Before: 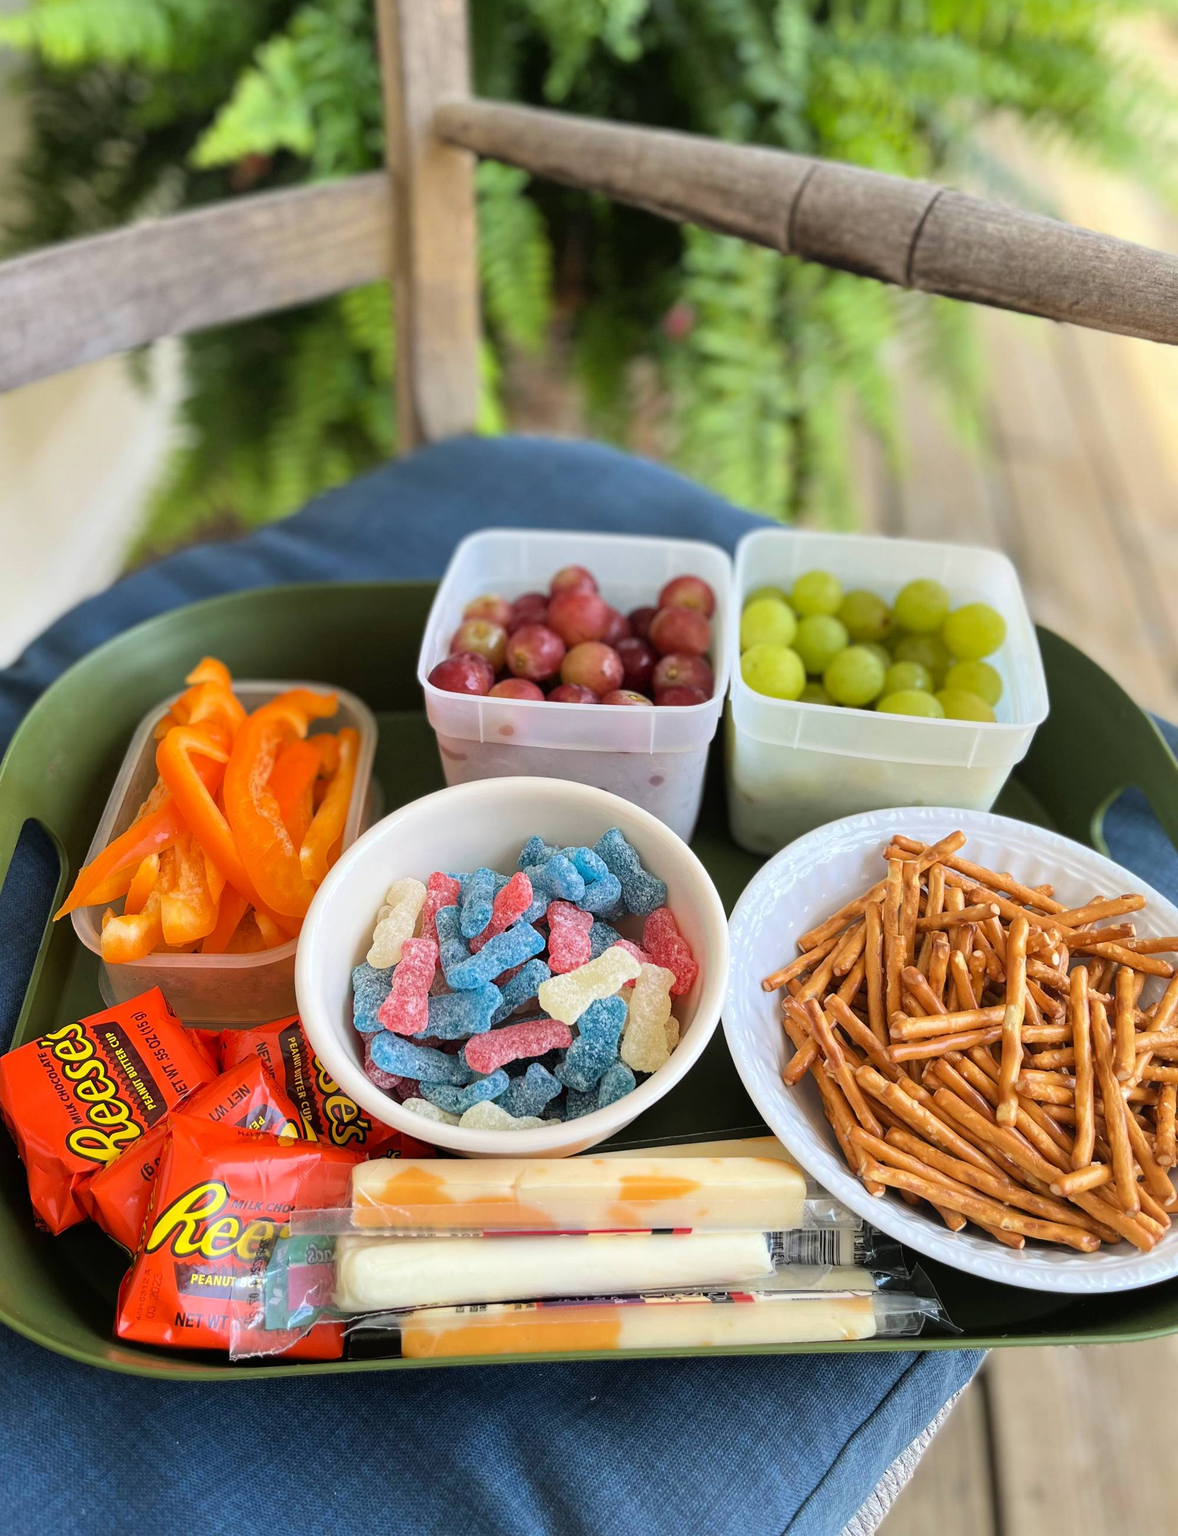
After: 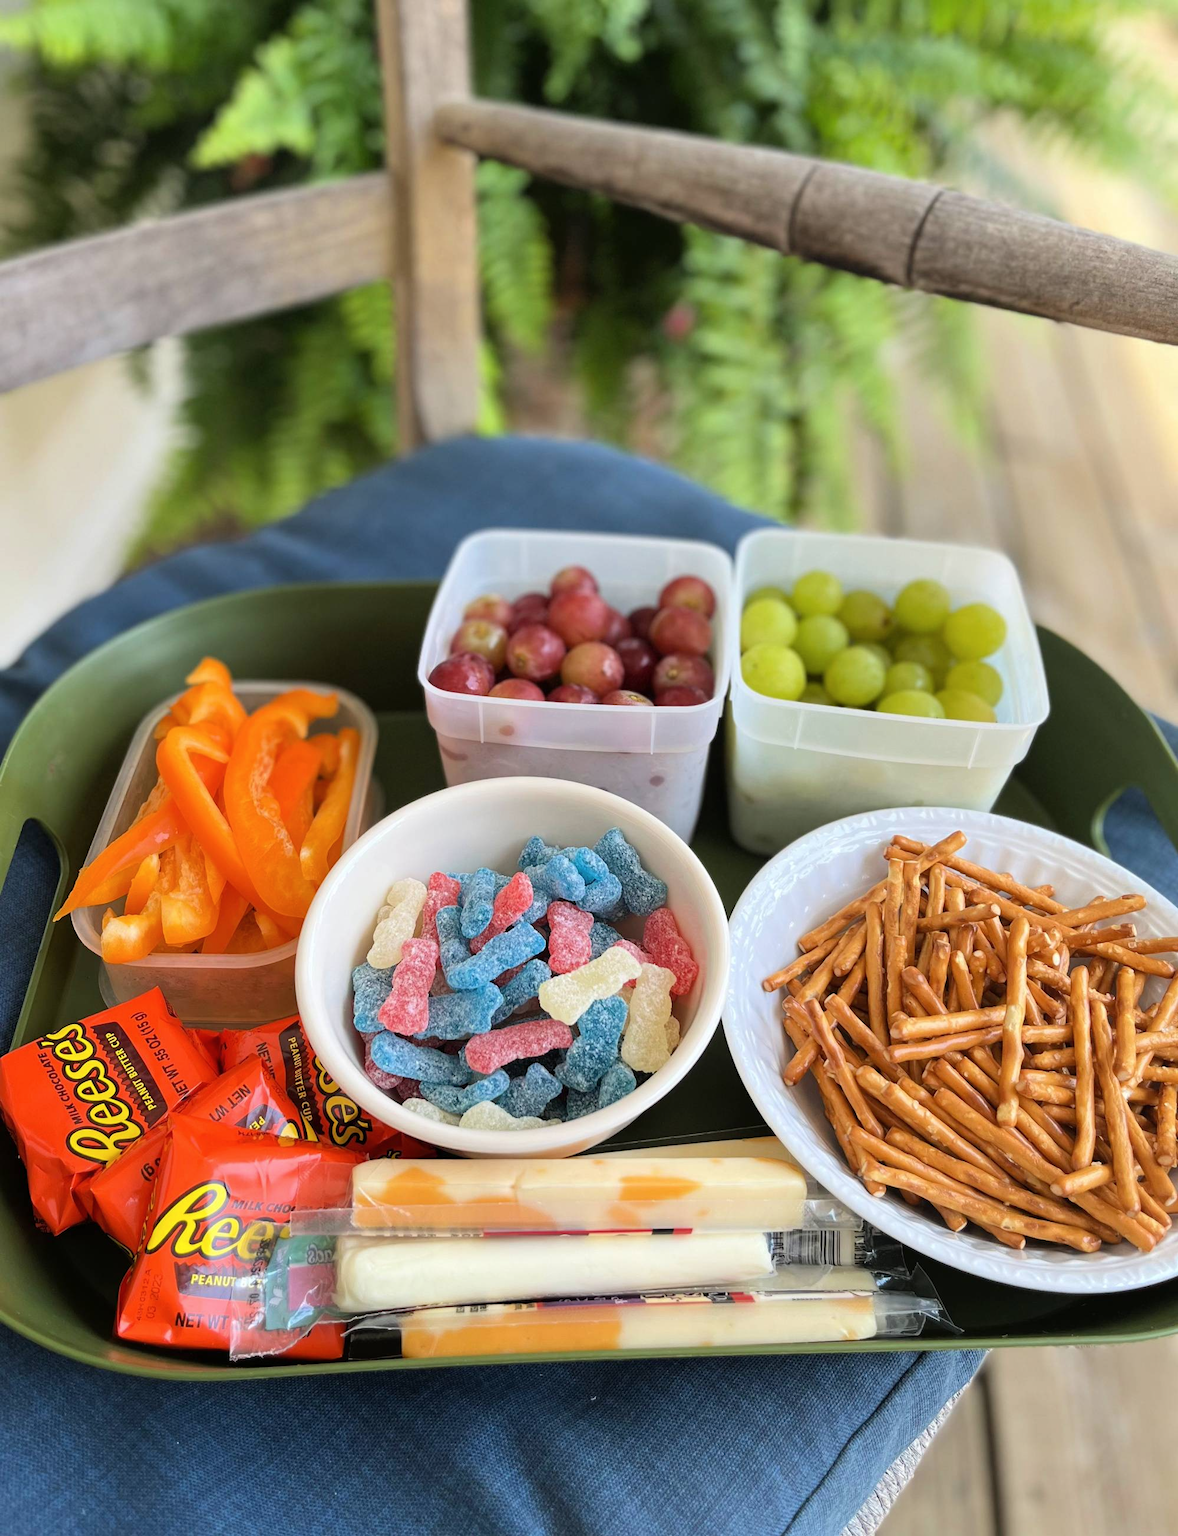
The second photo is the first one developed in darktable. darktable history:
contrast brightness saturation: saturation -0.03
